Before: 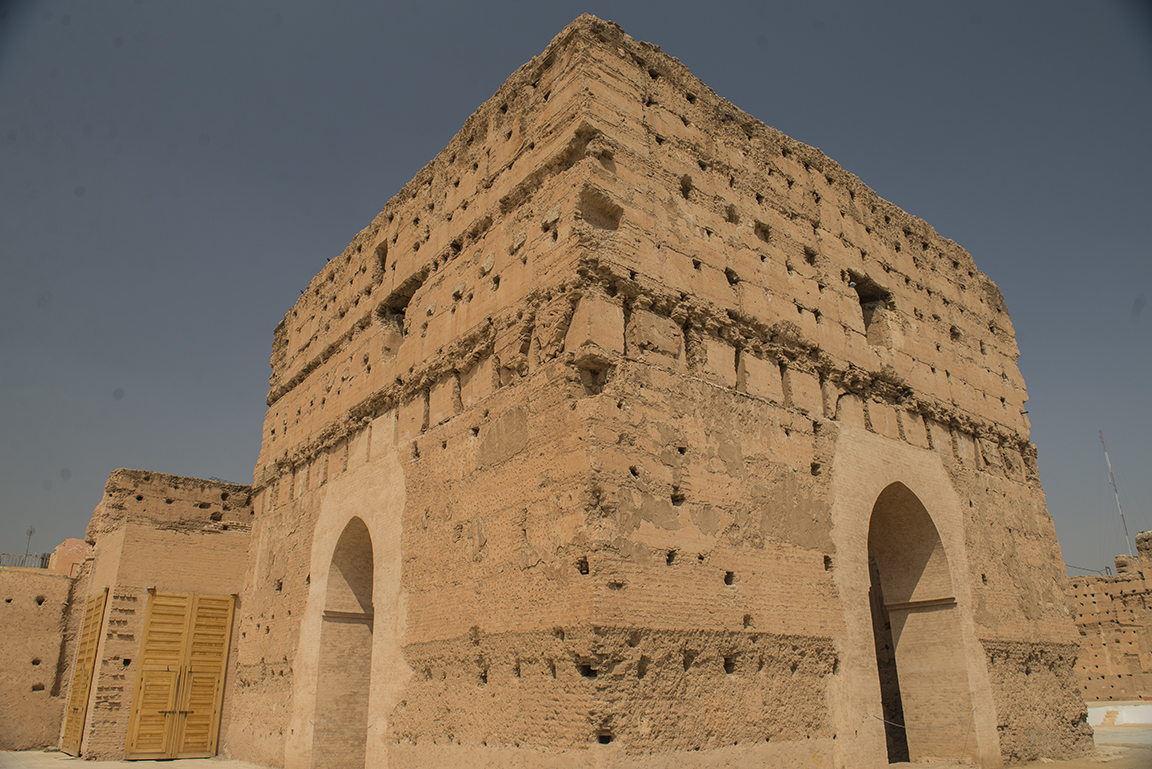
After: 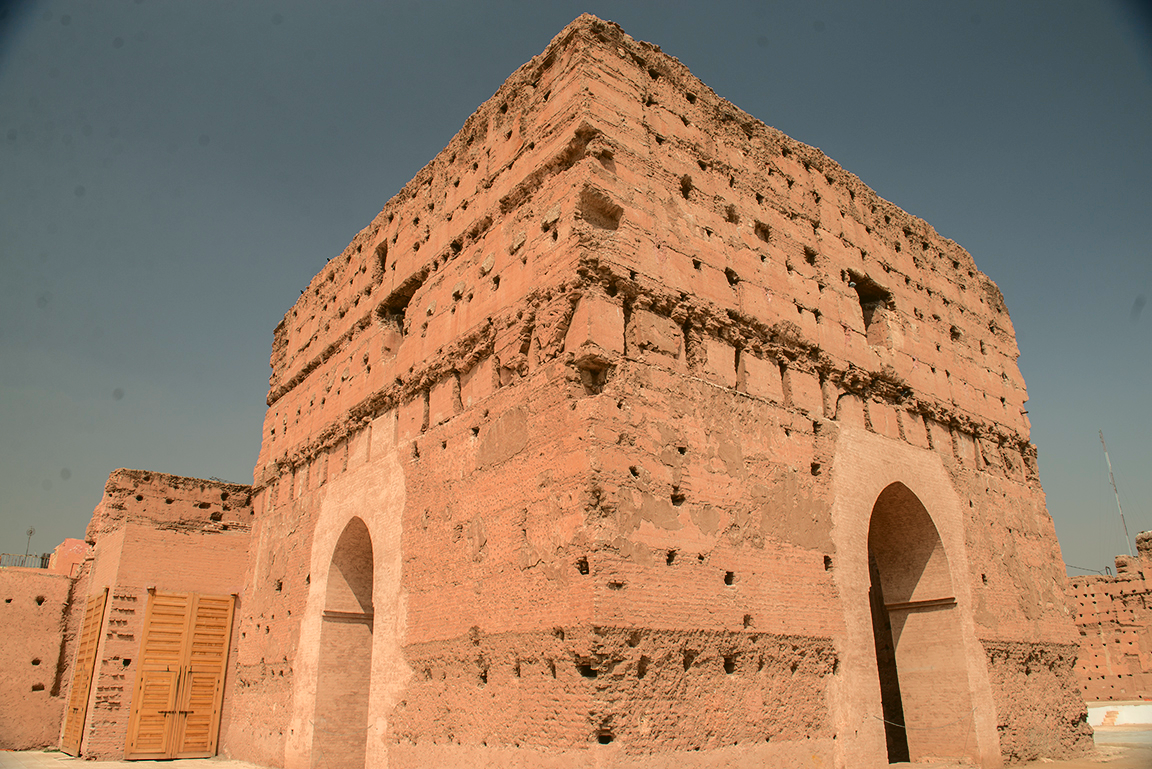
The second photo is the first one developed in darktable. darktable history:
tone curve: curves: ch0 [(0, 0.039) (0.194, 0.159) (0.469, 0.544) (0.693, 0.77) (0.751, 0.871) (1, 1)]; ch1 [(0, 0) (0.508, 0.506) (0.547, 0.563) (0.592, 0.631) (0.715, 0.706) (1, 1)]; ch2 [(0, 0) (0.243, 0.175) (0.362, 0.301) (0.492, 0.515) (0.544, 0.557) (0.595, 0.612) (0.631, 0.641) (1, 1)], color space Lab, independent channels, preserve colors none
